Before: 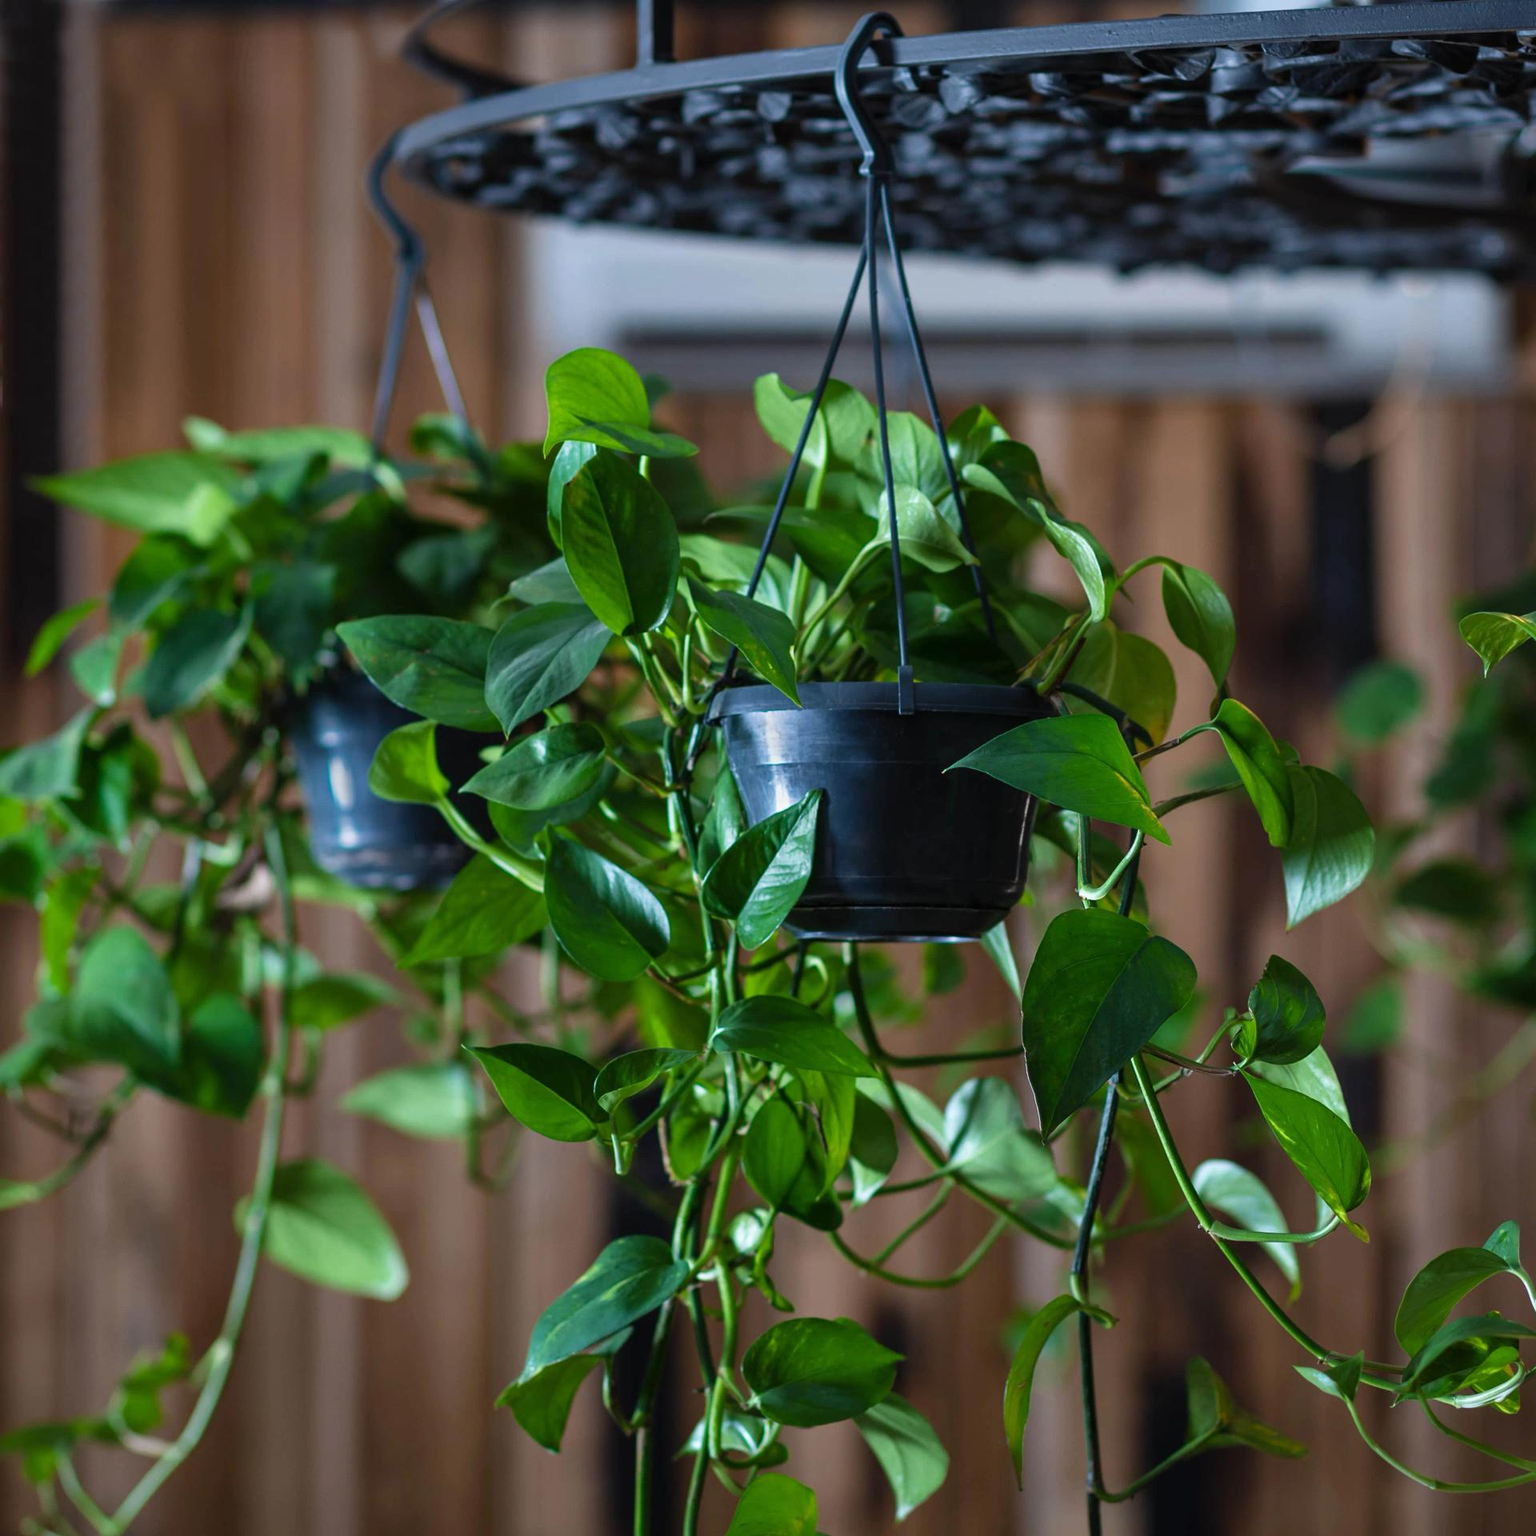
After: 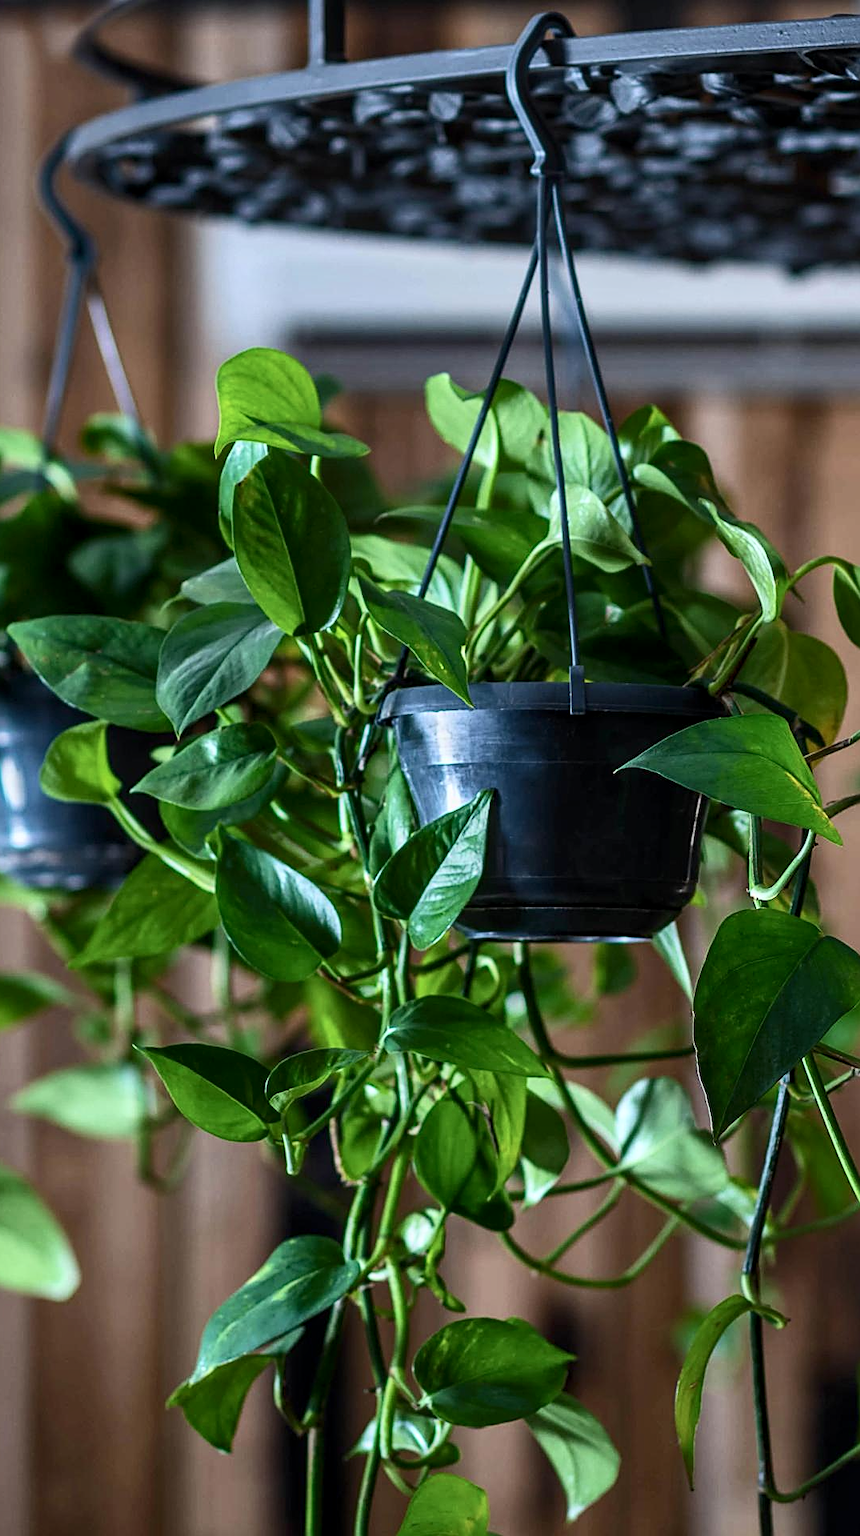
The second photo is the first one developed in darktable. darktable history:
crop: left 21.417%, right 22.524%
shadows and highlights: shadows 20.77, highlights -80.91, soften with gaussian
local contrast: on, module defaults
exposure: compensate highlight preservation false
contrast brightness saturation: contrast 0.238, brightness 0.09
sharpen: on, module defaults
